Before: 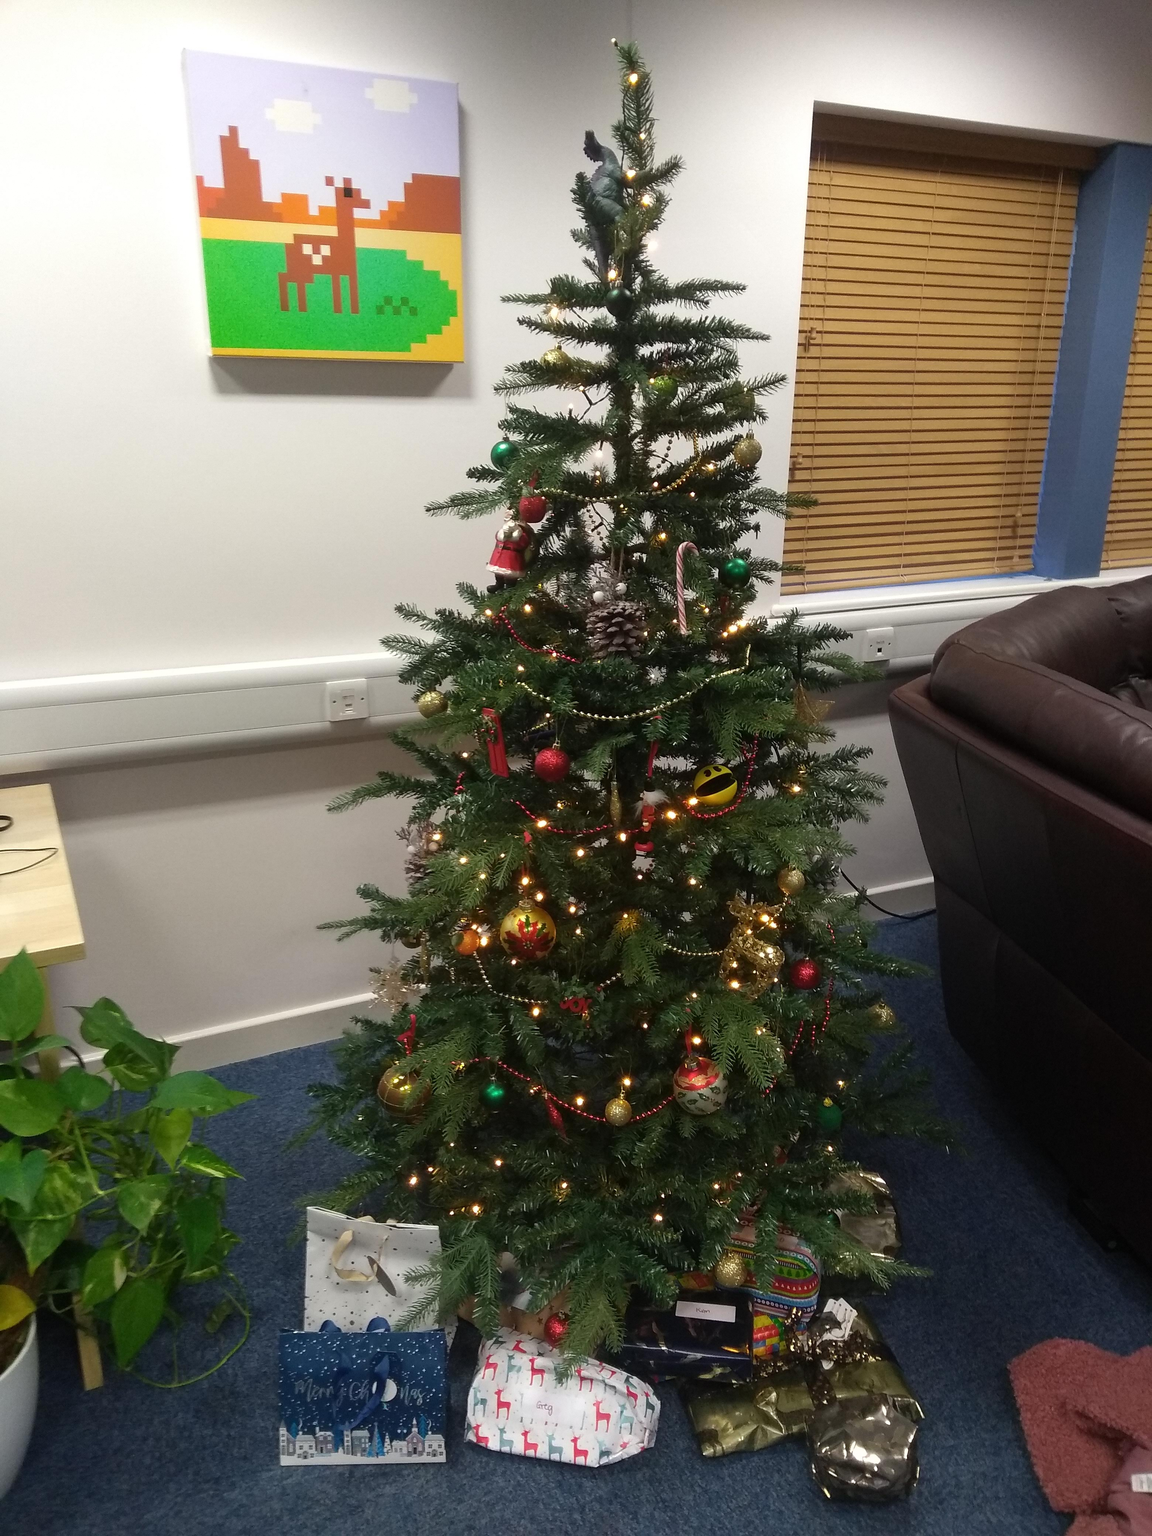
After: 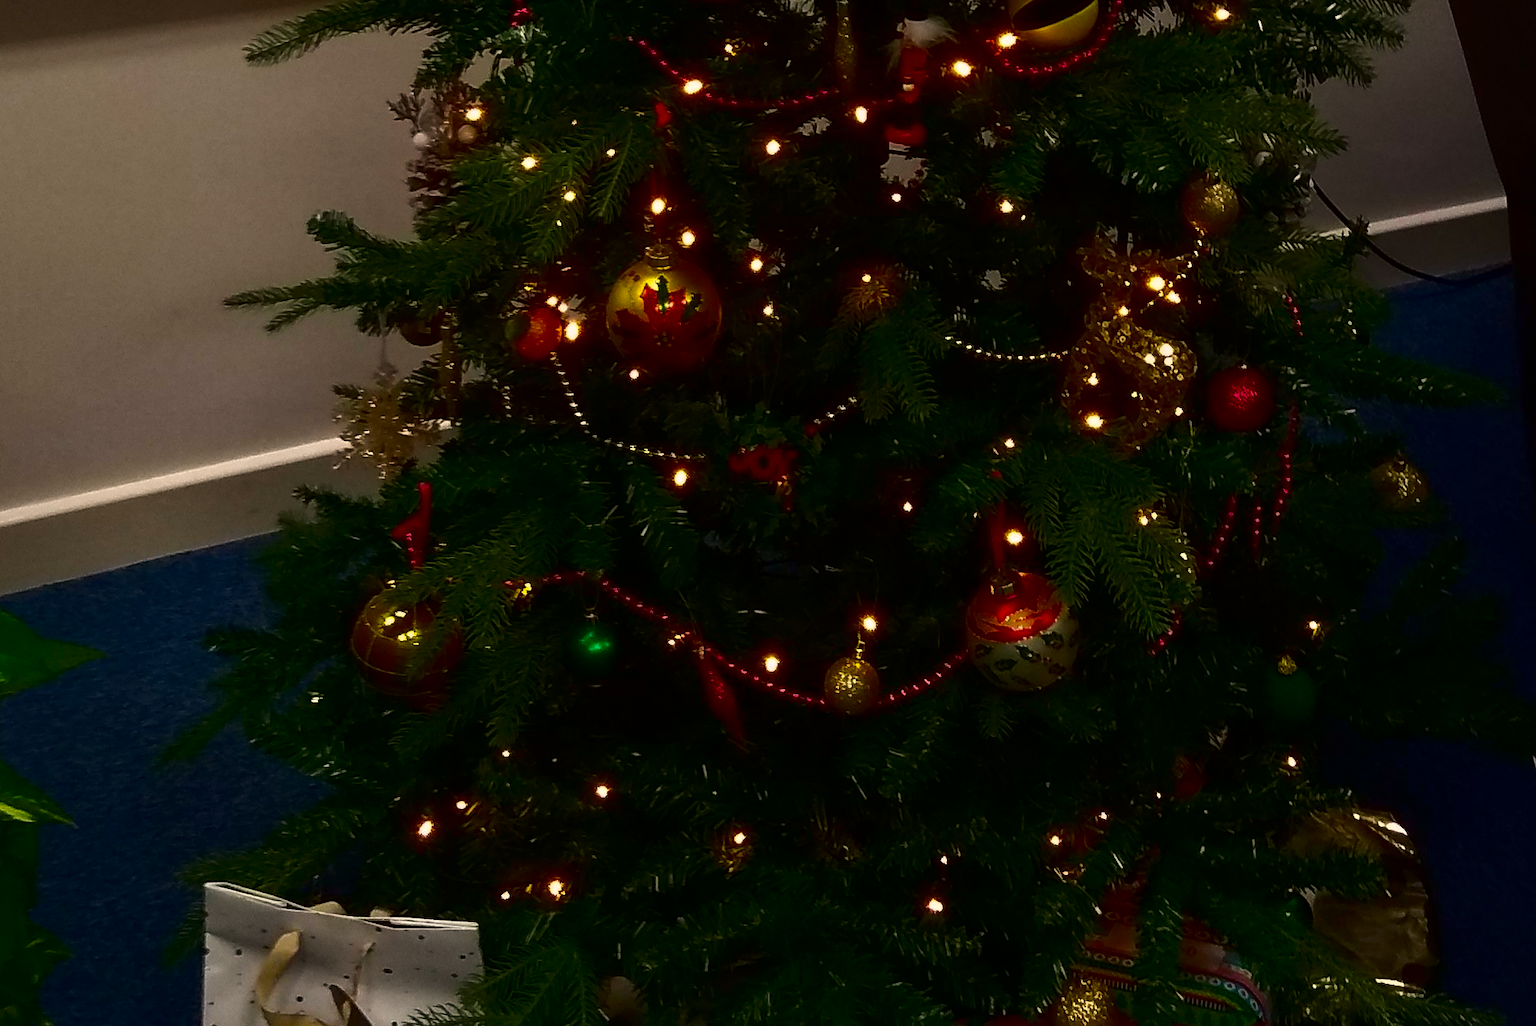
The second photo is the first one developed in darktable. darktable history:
contrast brightness saturation: contrast 0.094, brightness -0.589, saturation 0.173
crop: left 18.141%, top 50.927%, right 17.661%, bottom 16.907%
color balance rgb: power › chroma 0.234%, power › hue 61.07°, highlights gain › chroma 1.704%, highlights gain › hue 55.52°, global offset › luminance 0.467%, global offset › hue 60.29°, perceptual saturation grading › global saturation 24.996%
